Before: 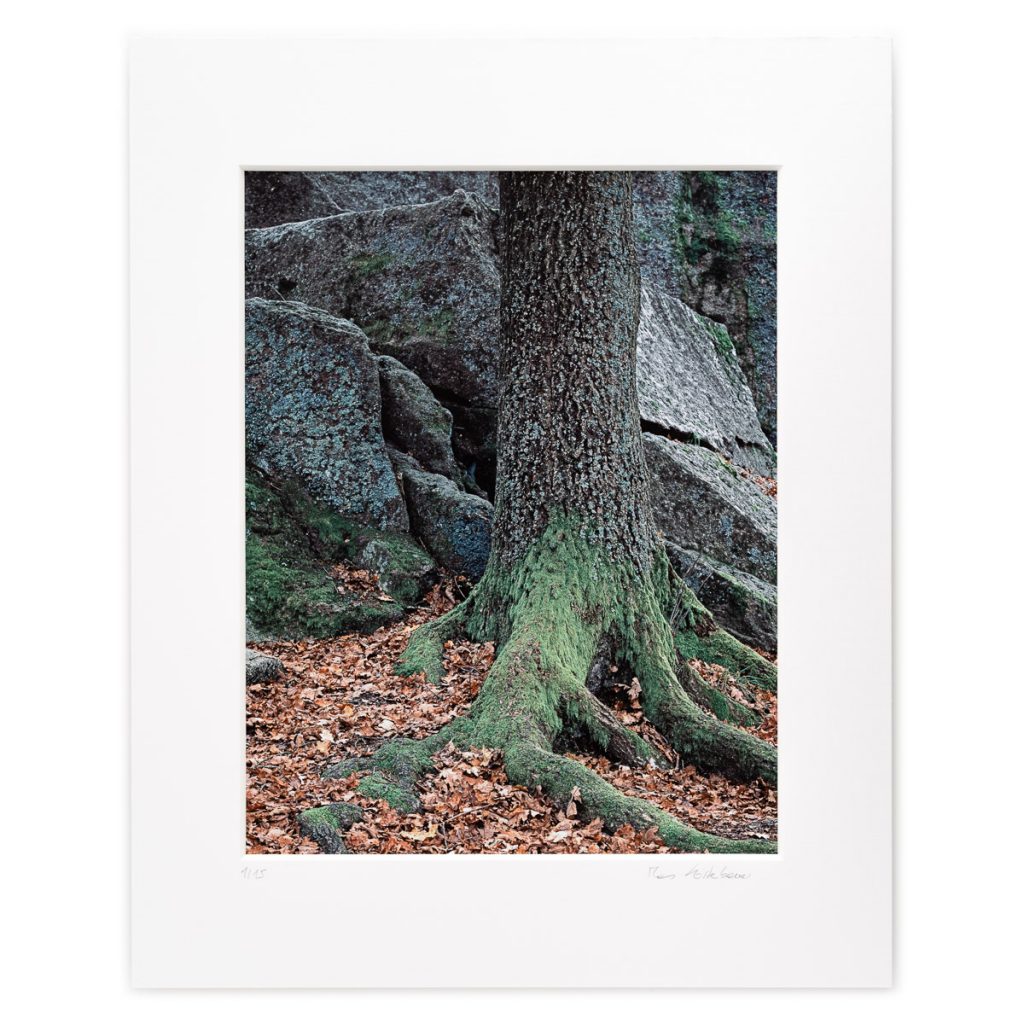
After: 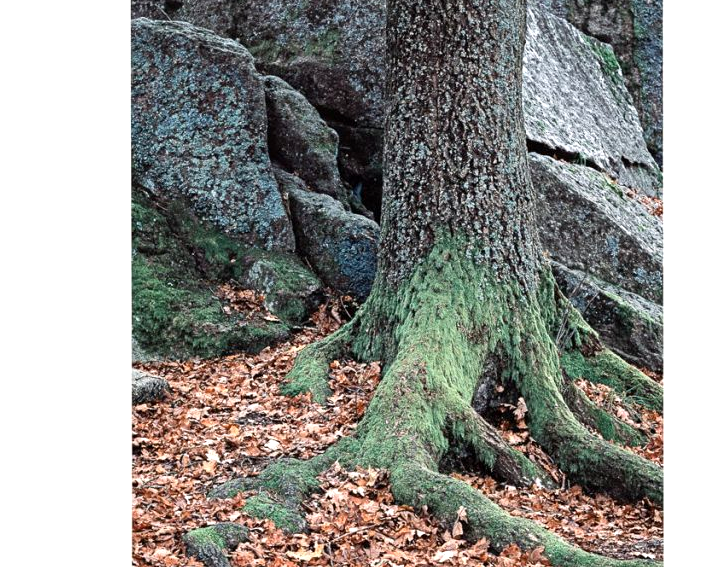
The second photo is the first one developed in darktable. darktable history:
crop: left 11.138%, top 27.44%, right 18.325%, bottom 17.185%
exposure: black level correction 0.001, exposure 0.499 EV, compensate highlight preservation false
